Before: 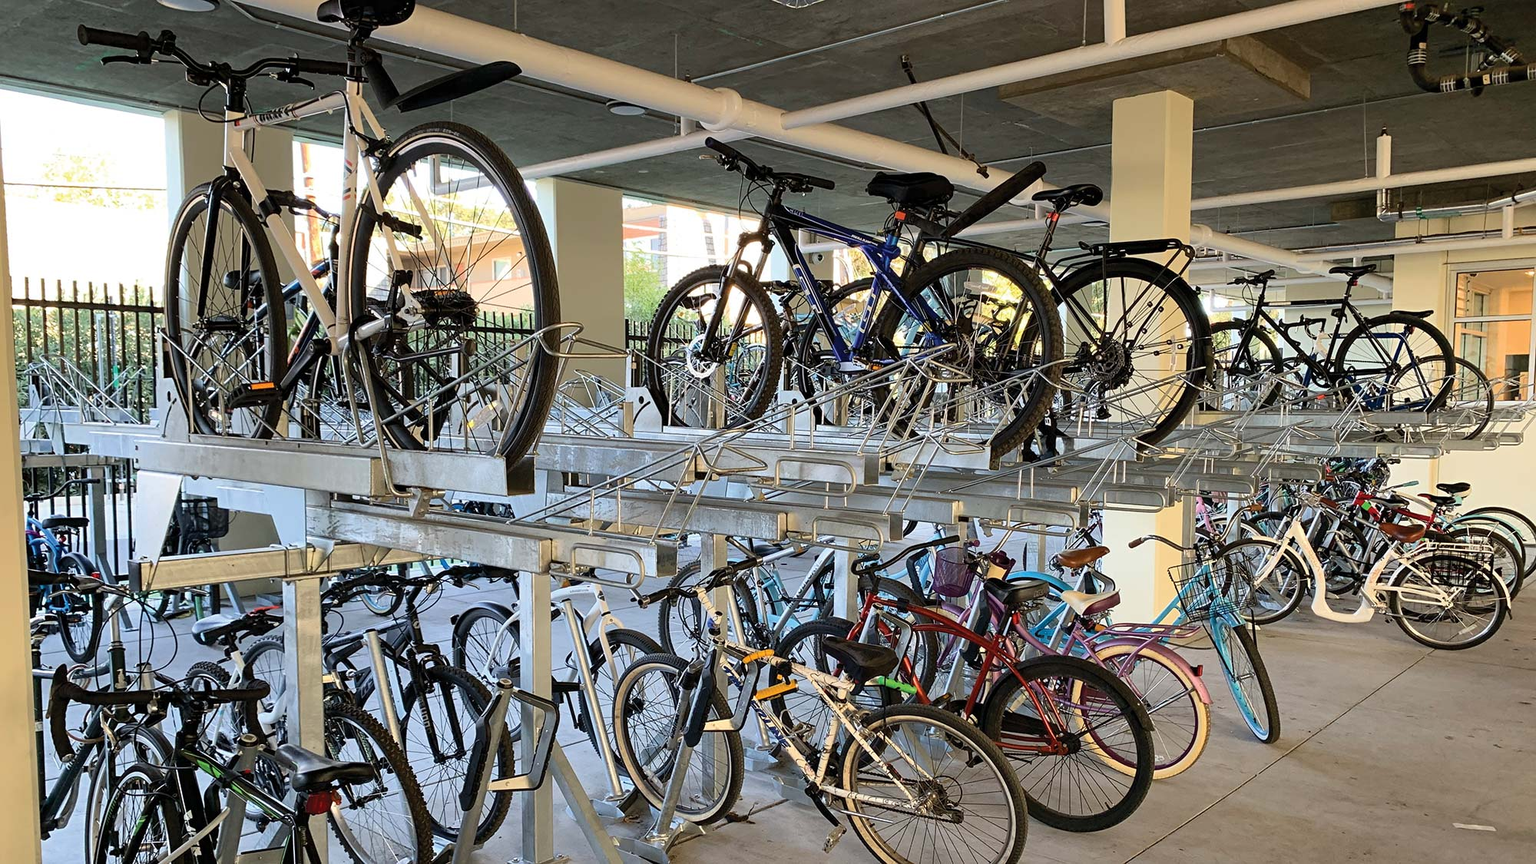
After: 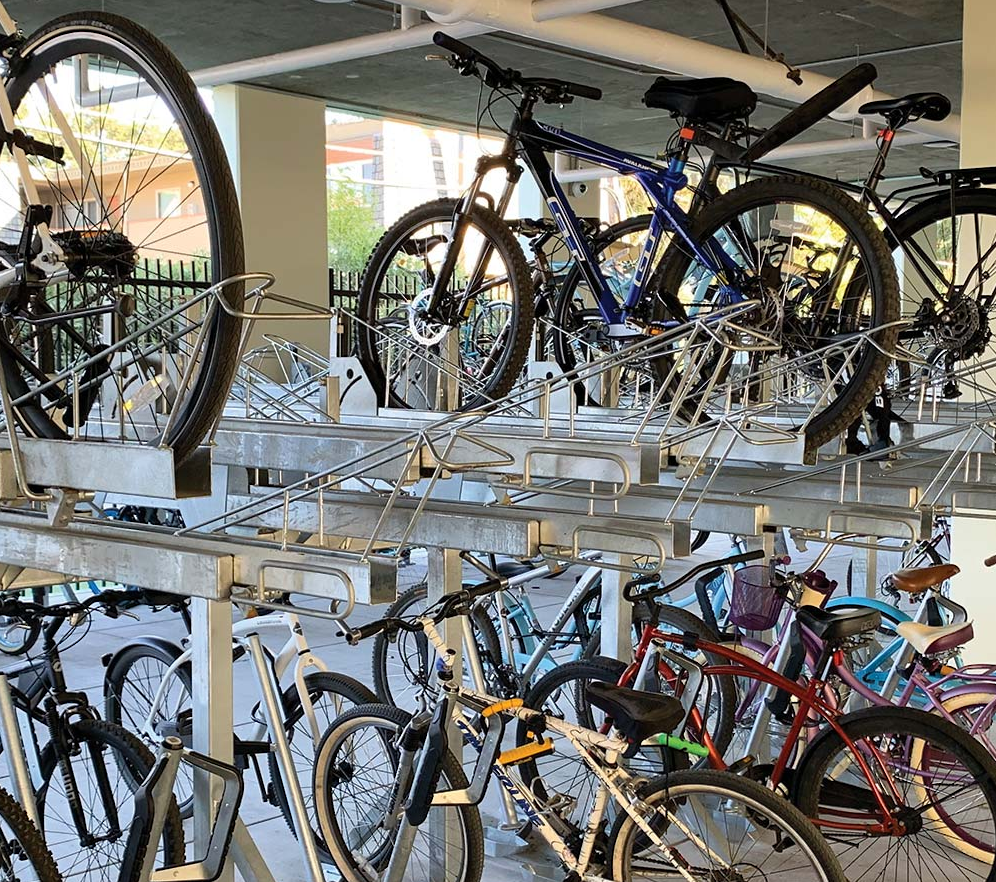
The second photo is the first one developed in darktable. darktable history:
crop and rotate: angle 0.021°, left 24.267%, top 13.115%, right 25.882%, bottom 8.401%
